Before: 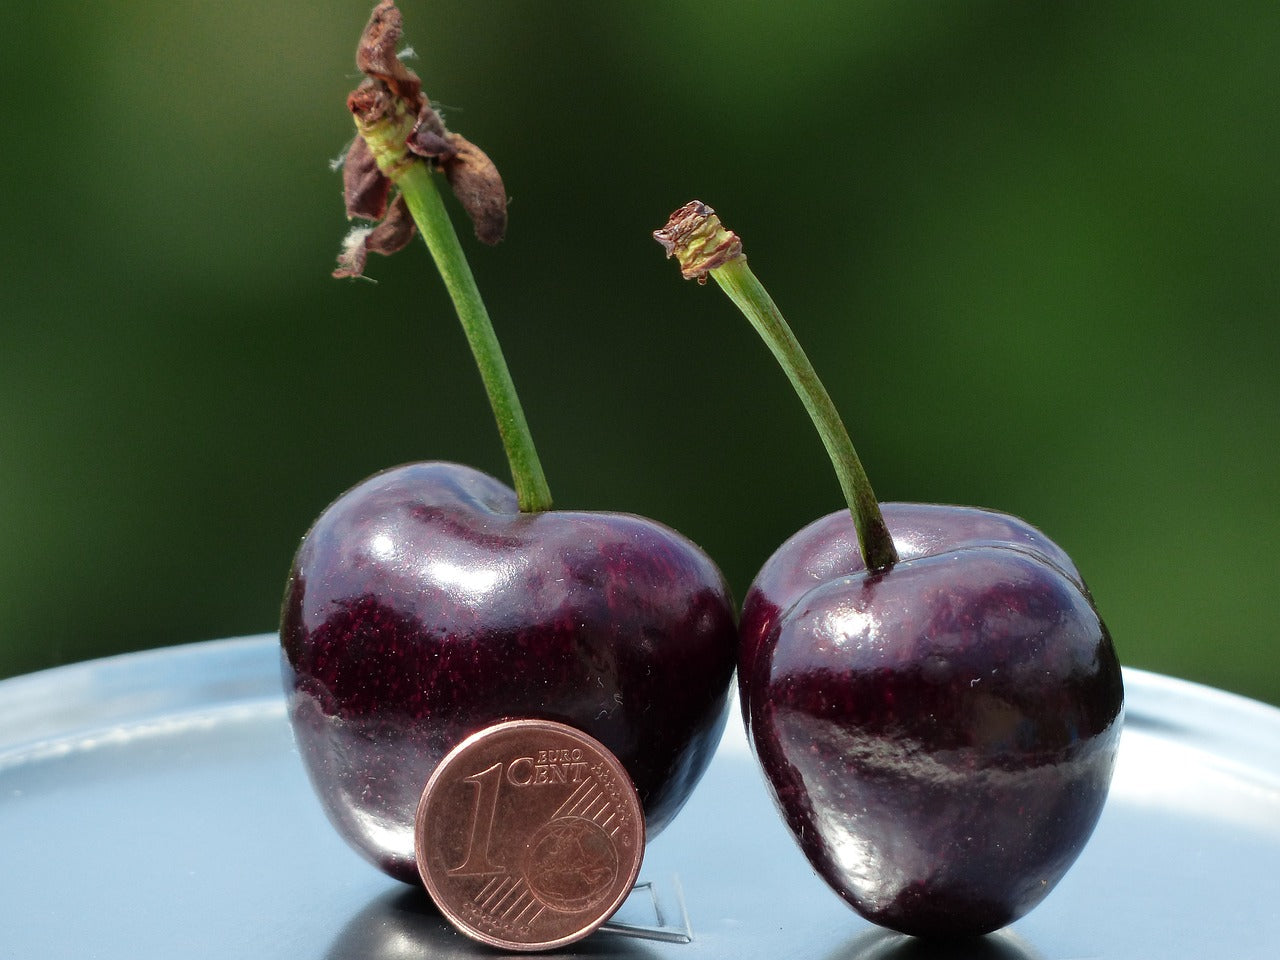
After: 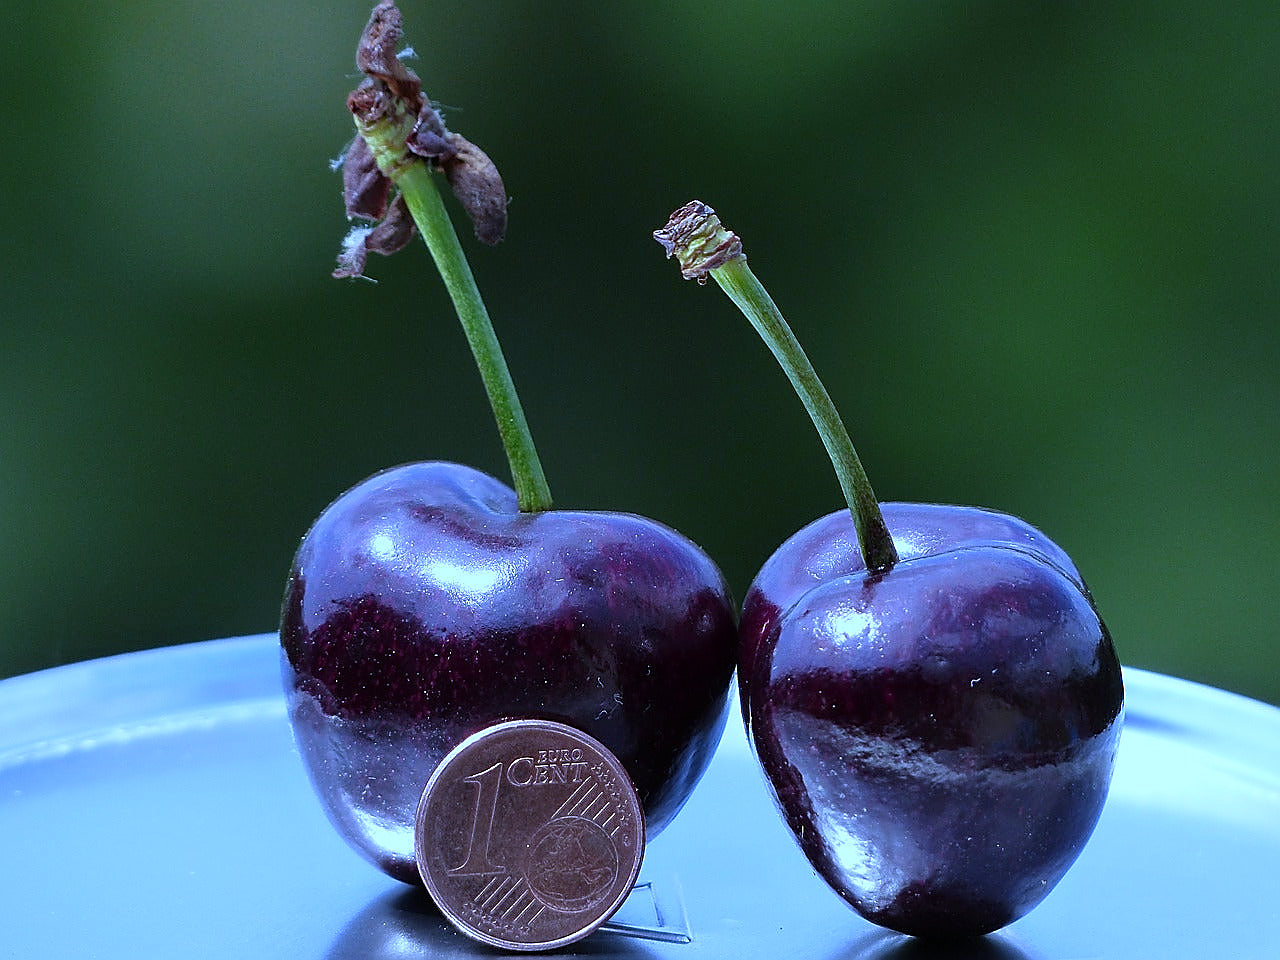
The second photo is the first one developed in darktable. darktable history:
sharpen: radius 1.4, amount 1.25, threshold 0.7
white balance: red 0.766, blue 1.537
